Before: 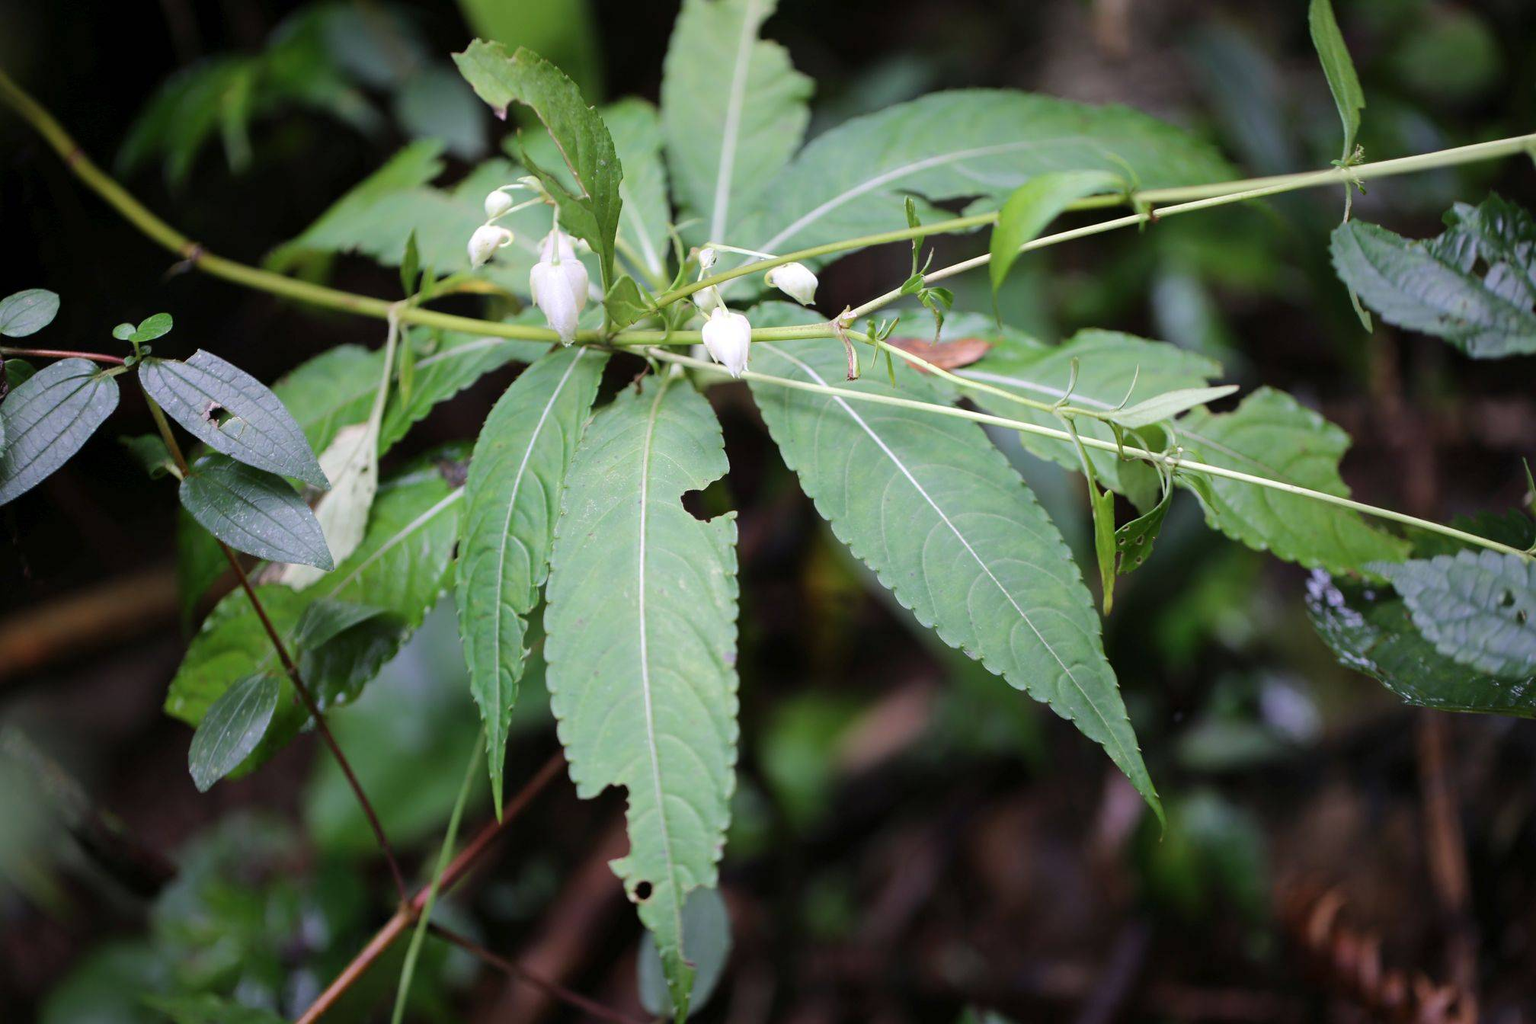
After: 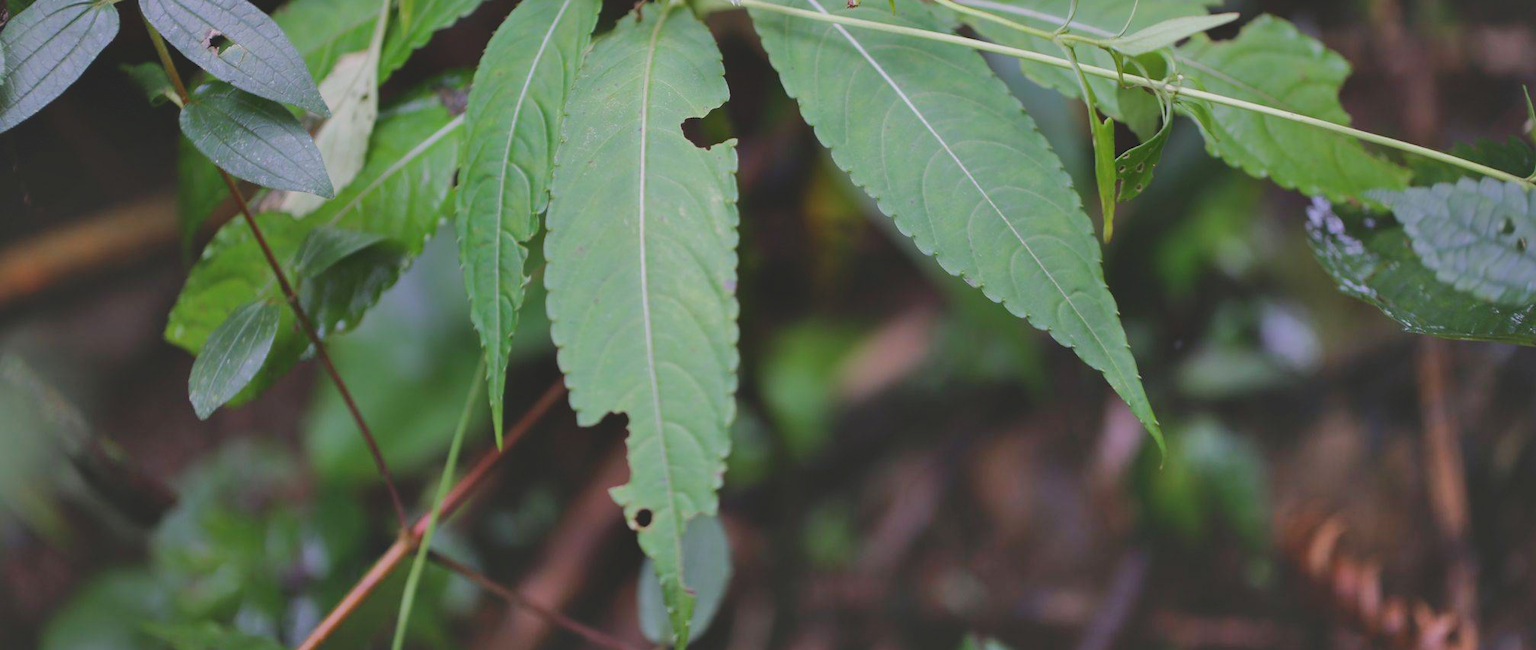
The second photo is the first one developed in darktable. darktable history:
shadows and highlights: radius 100.41, shadows 50.55, highlights -64.36, highlights color adjustment 49.82%, soften with gaussian
crop and rotate: top 36.435%
contrast brightness saturation: contrast -0.28
